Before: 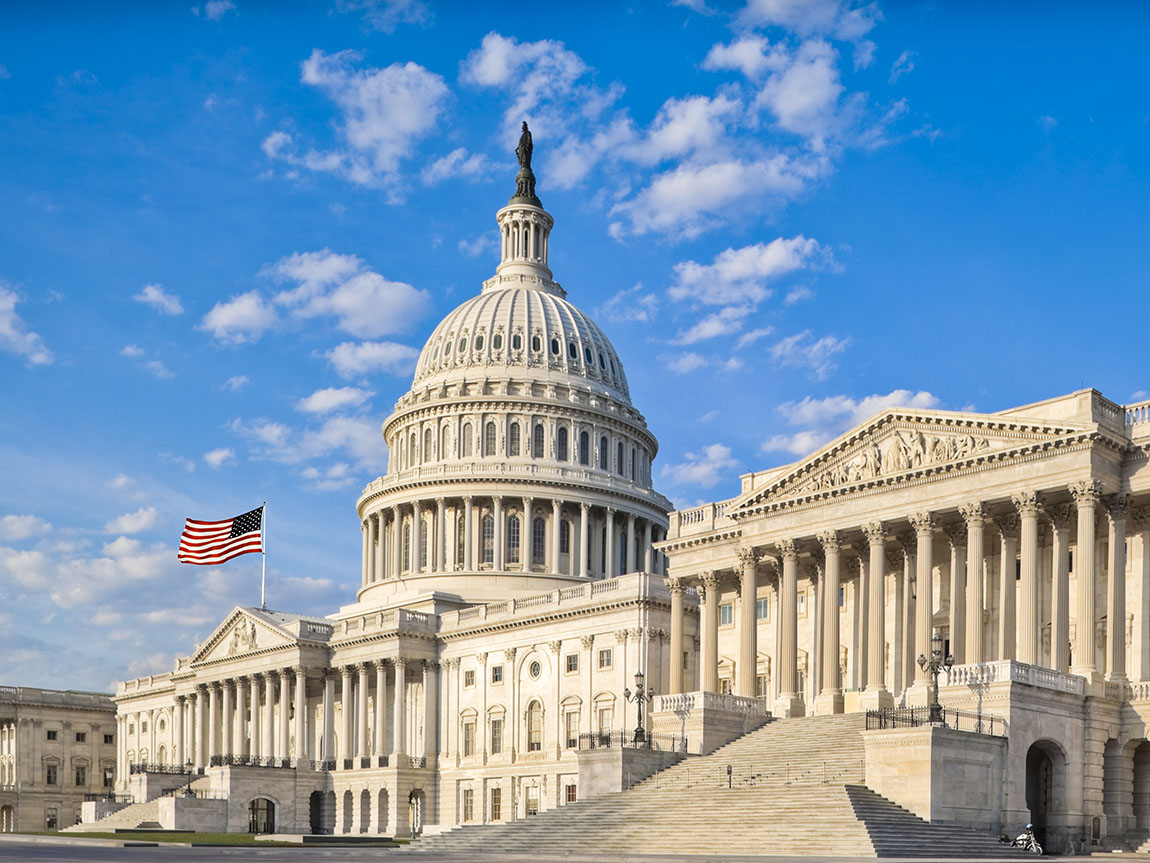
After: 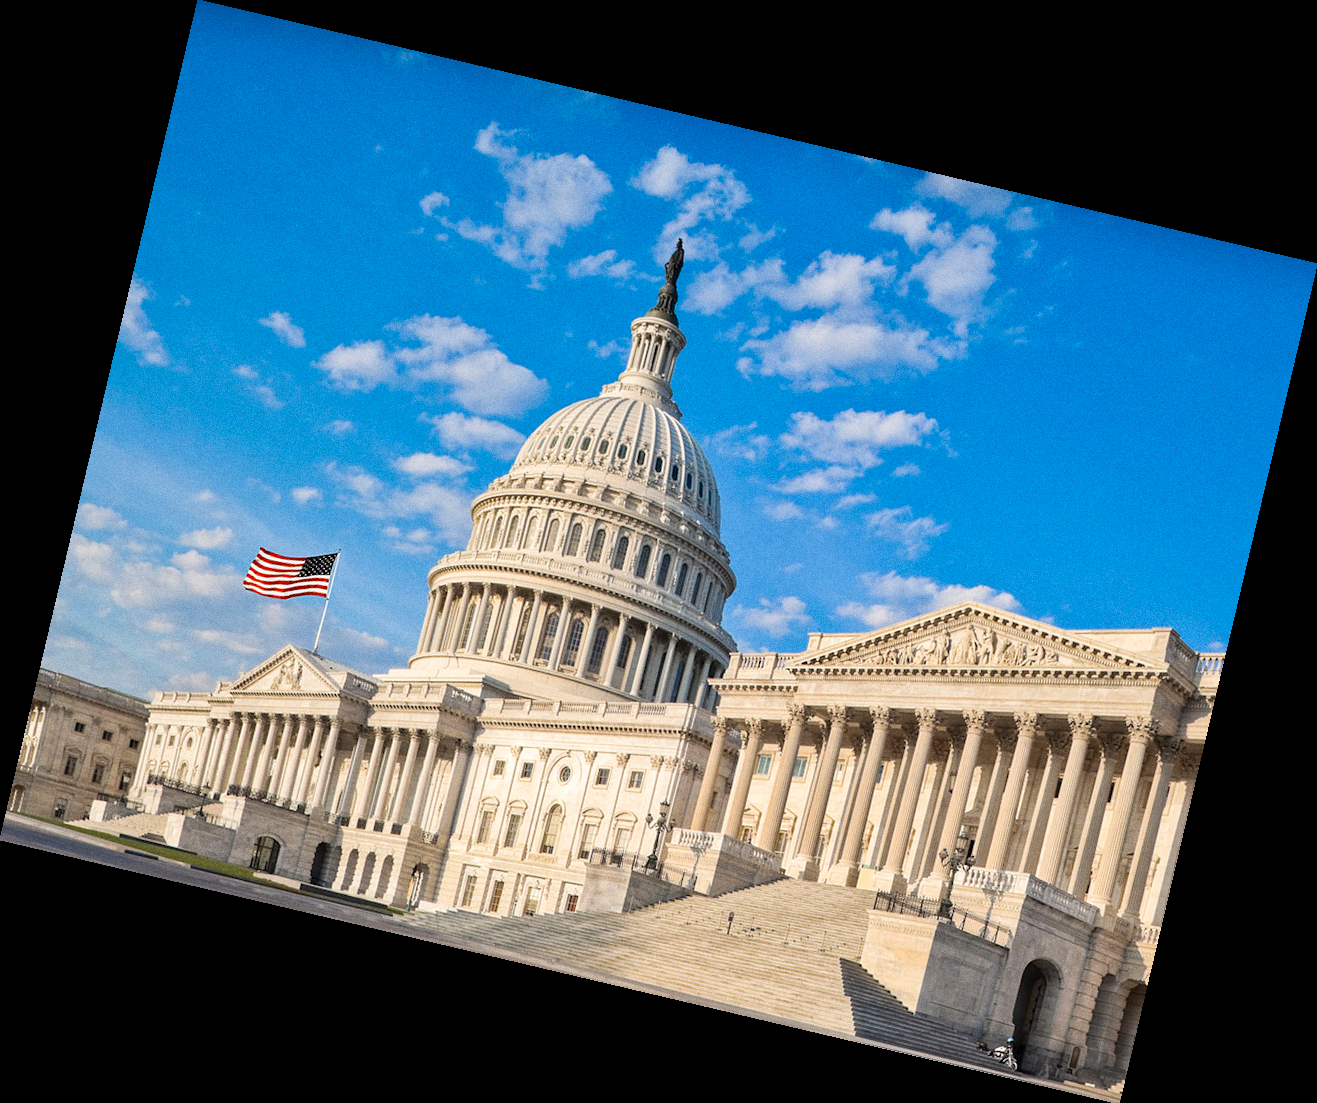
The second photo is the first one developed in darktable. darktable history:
rotate and perspective: rotation 13.27°, automatic cropping off
grain: coarseness 0.09 ISO
